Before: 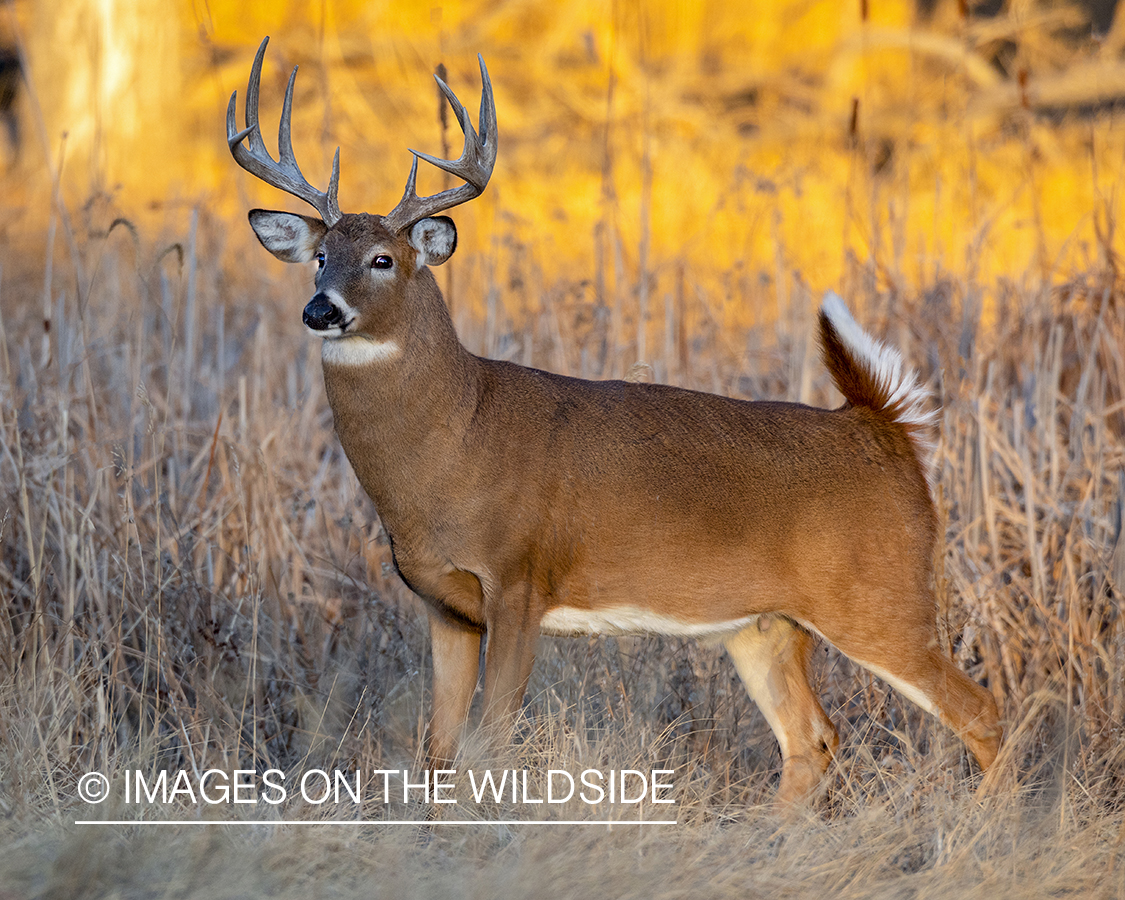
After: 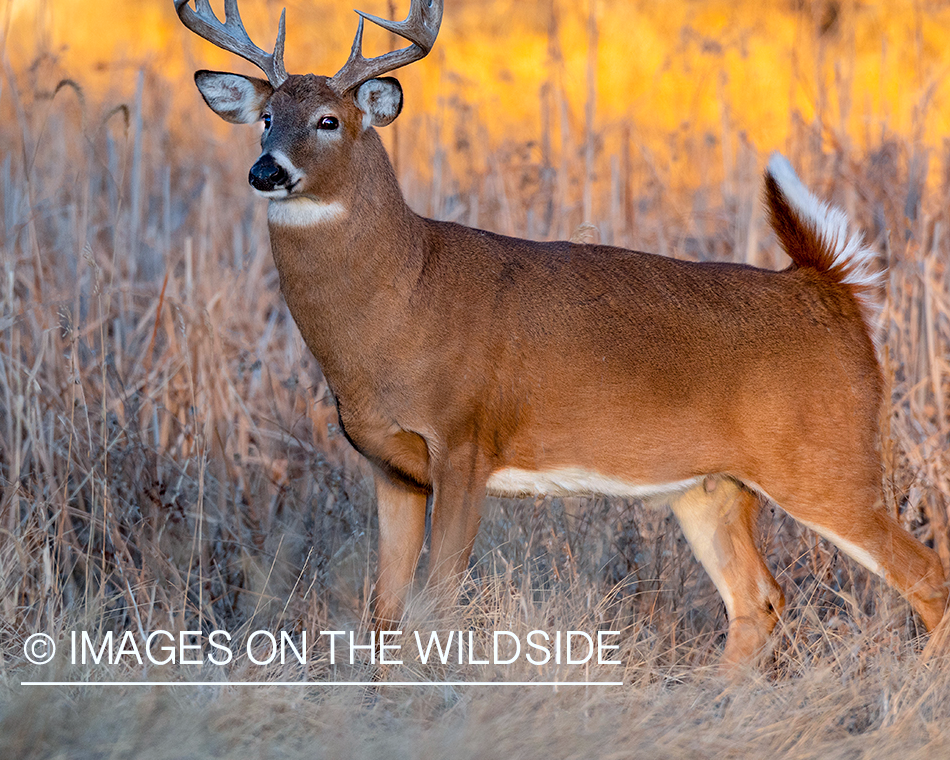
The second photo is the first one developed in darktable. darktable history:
color correction: highlights a* -0.772, highlights b* -8.92
crop and rotate: left 4.842%, top 15.51%, right 10.668%
